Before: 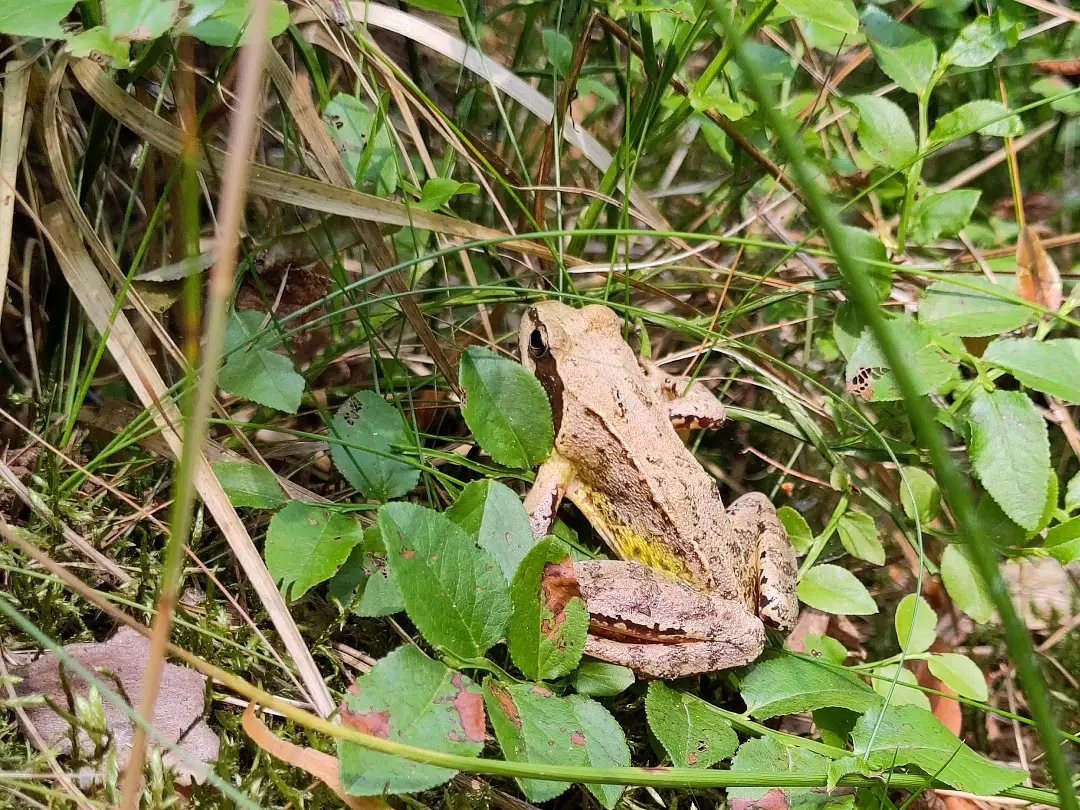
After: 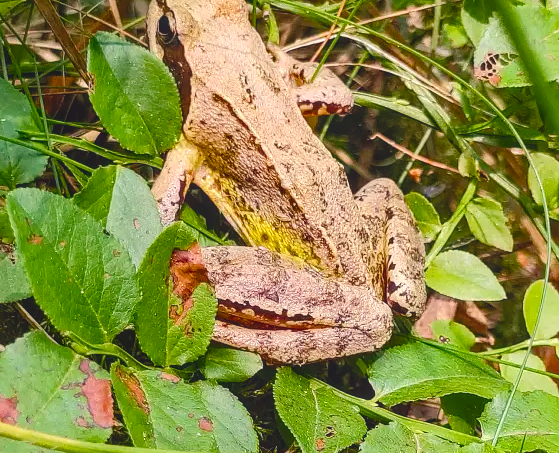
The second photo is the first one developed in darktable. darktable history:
crop: left 34.479%, top 38.822%, right 13.718%, bottom 5.172%
local contrast: on, module defaults
color balance rgb: shadows lift › chroma 3%, shadows lift › hue 280.8°, power › hue 330°, highlights gain › chroma 3%, highlights gain › hue 75.6°, global offset › luminance 1.5%, perceptual saturation grading › global saturation 20%, perceptual saturation grading › highlights -25%, perceptual saturation grading › shadows 50%, global vibrance 30%
